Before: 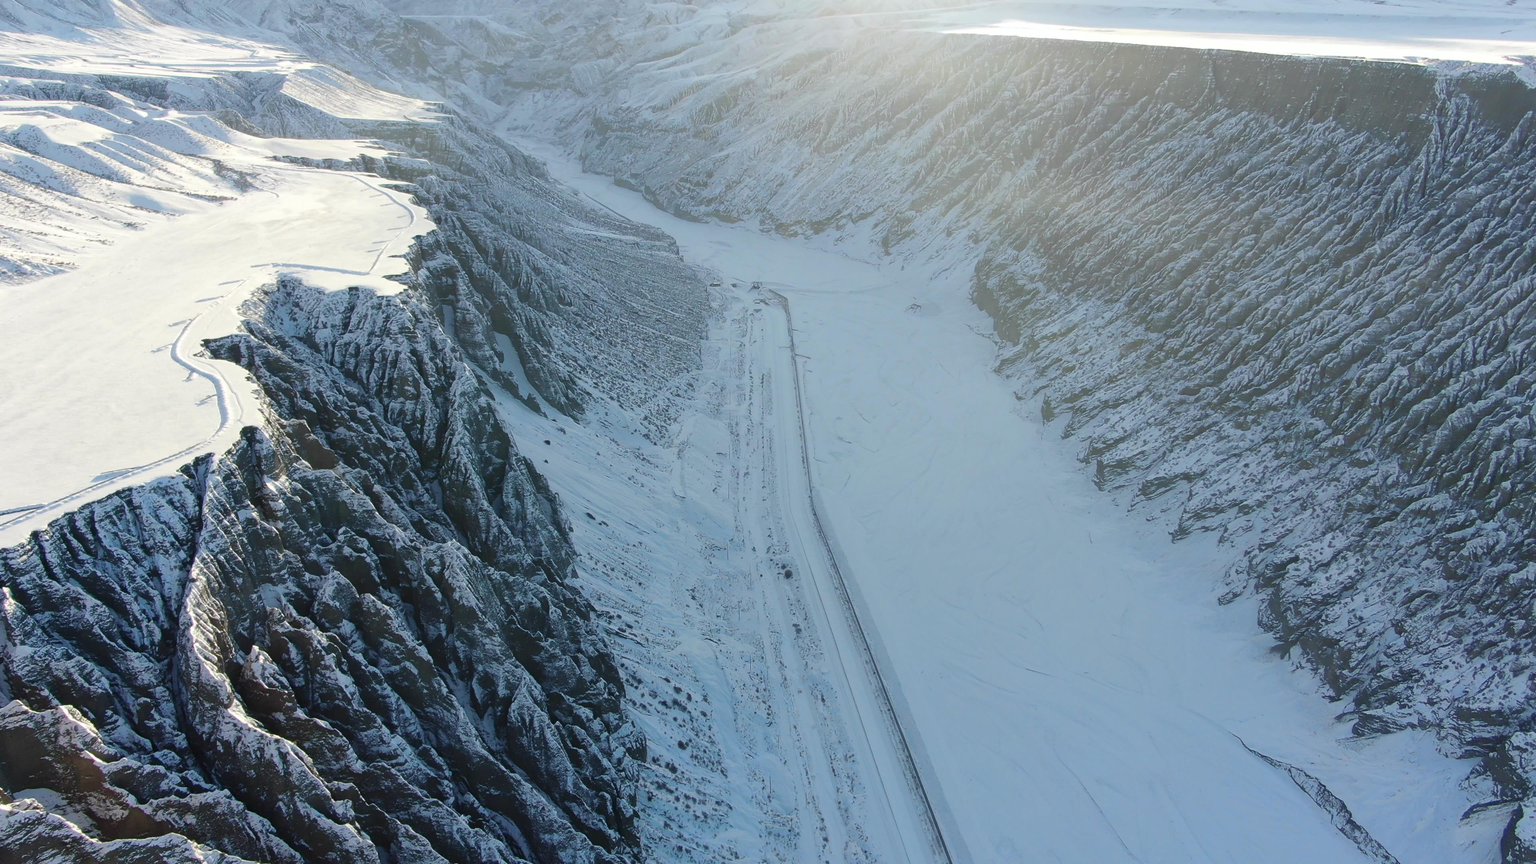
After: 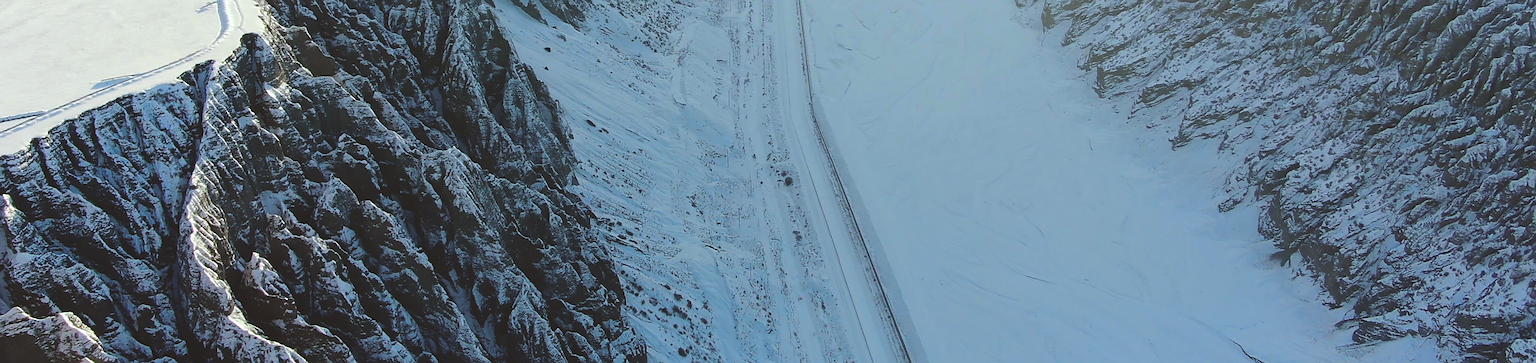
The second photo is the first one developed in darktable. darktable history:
crop: top 45.551%, bottom 12.262%
color zones: curves: ch1 [(0, 0.523) (0.143, 0.545) (0.286, 0.52) (0.429, 0.506) (0.571, 0.503) (0.714, 0.503) (0.857, 0.508) (1, 0.523)]
rgb curve: curves: ch0 [(0, 0) (0.284, 0.292) (0.505, 0.644) (1, 1)], compensate middle gray true
contrast brightness saturation: contrast 0.09, brightness -0.59, saturation 0.17
sharpen: on, module defaults
exposure: black level correction -0.087, compensate highlight preservation false
color correction: highlights a* -2.73, highlights b* -2.09, shadows a* 2.41, shadows b* 2.73
